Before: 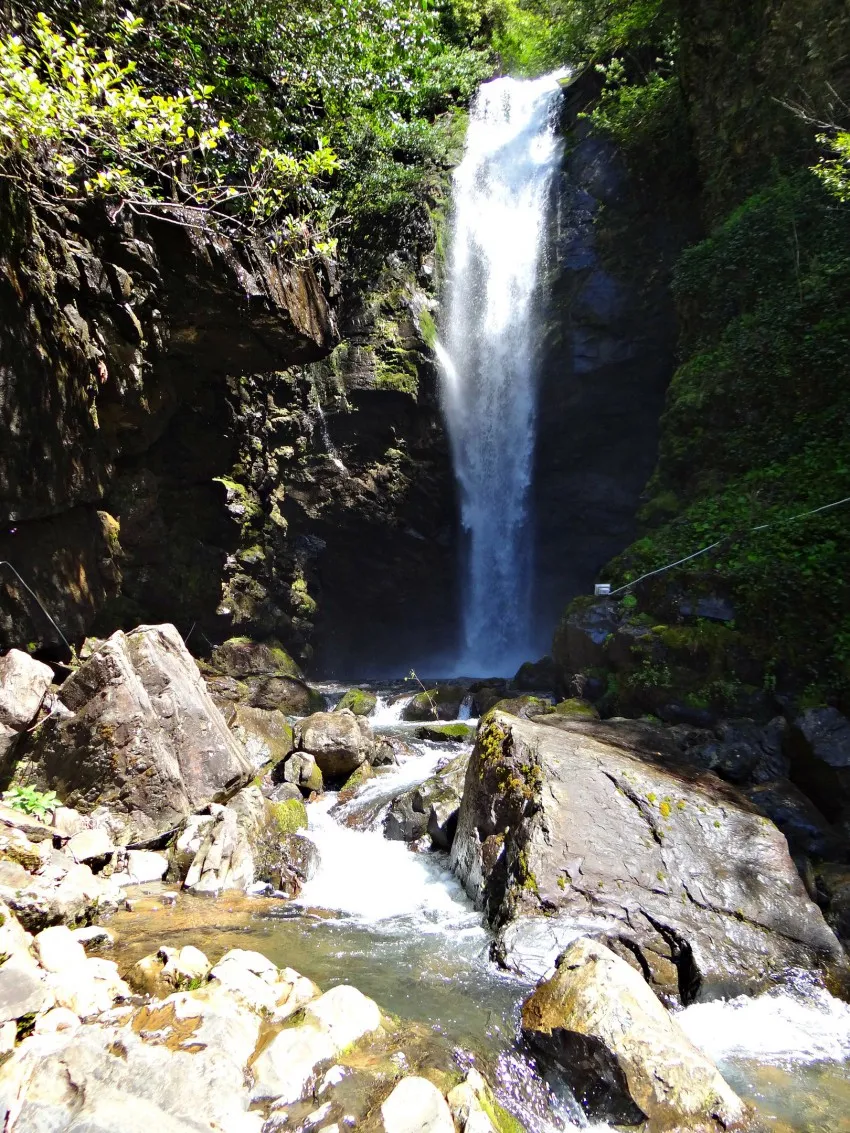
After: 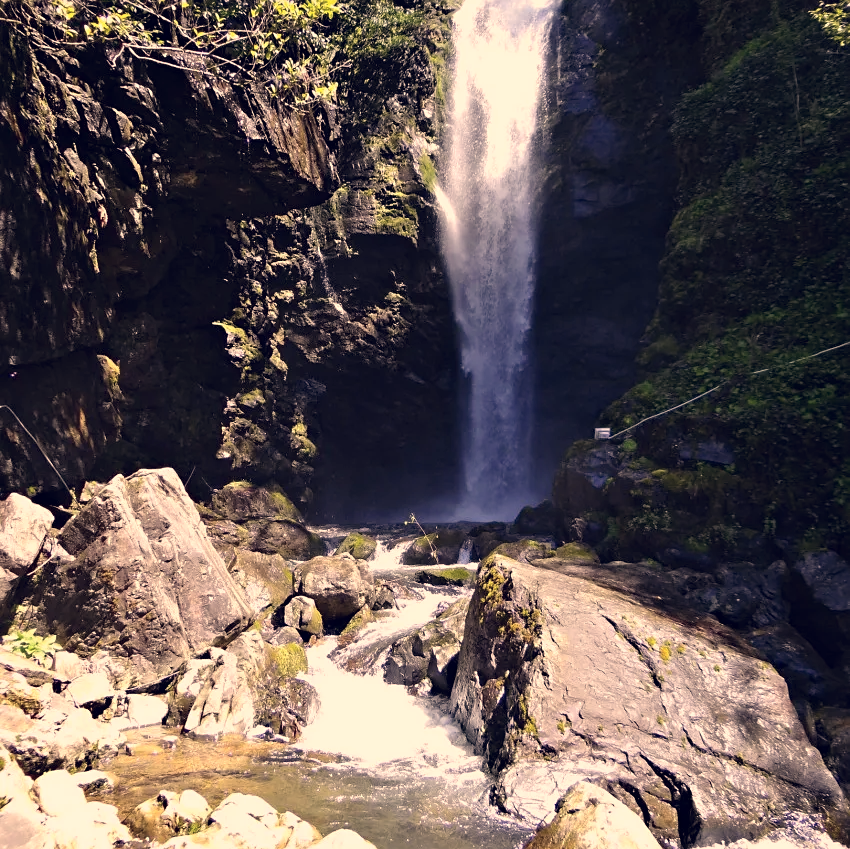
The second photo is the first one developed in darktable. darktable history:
color correction: highlights a* 19.59, highlights b* 27.49, shadows a* 3.46, shadows b* -17.28, saturation 0.73
crop: top 13.819%, bottom 11.169%
sharpen: amount 0.2
